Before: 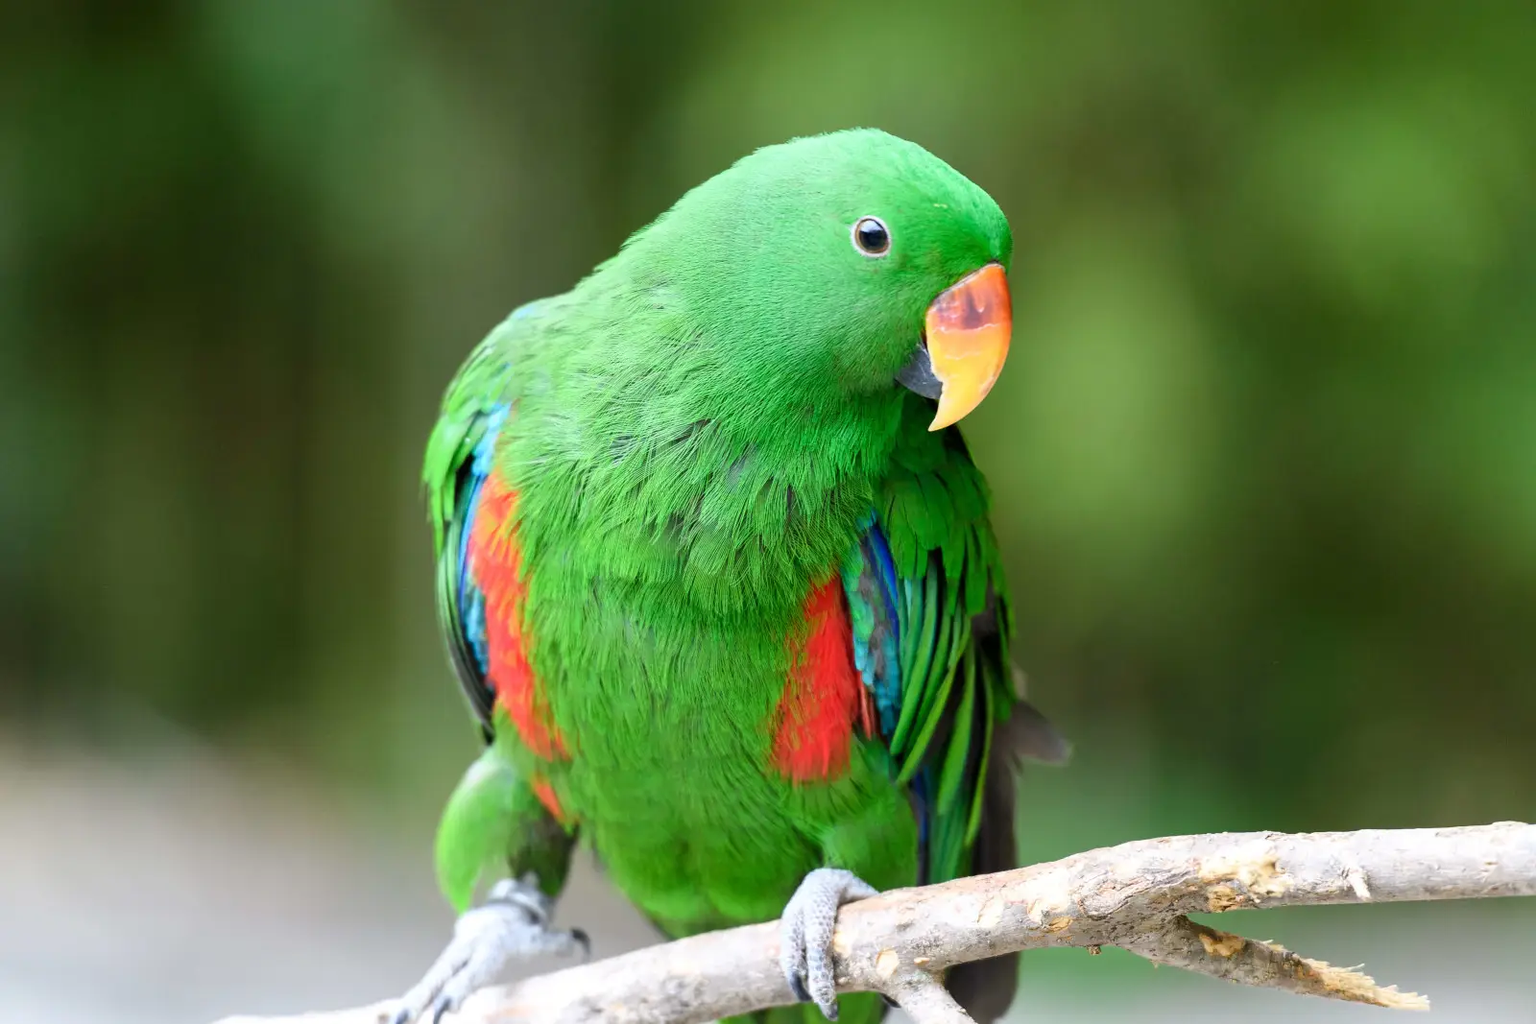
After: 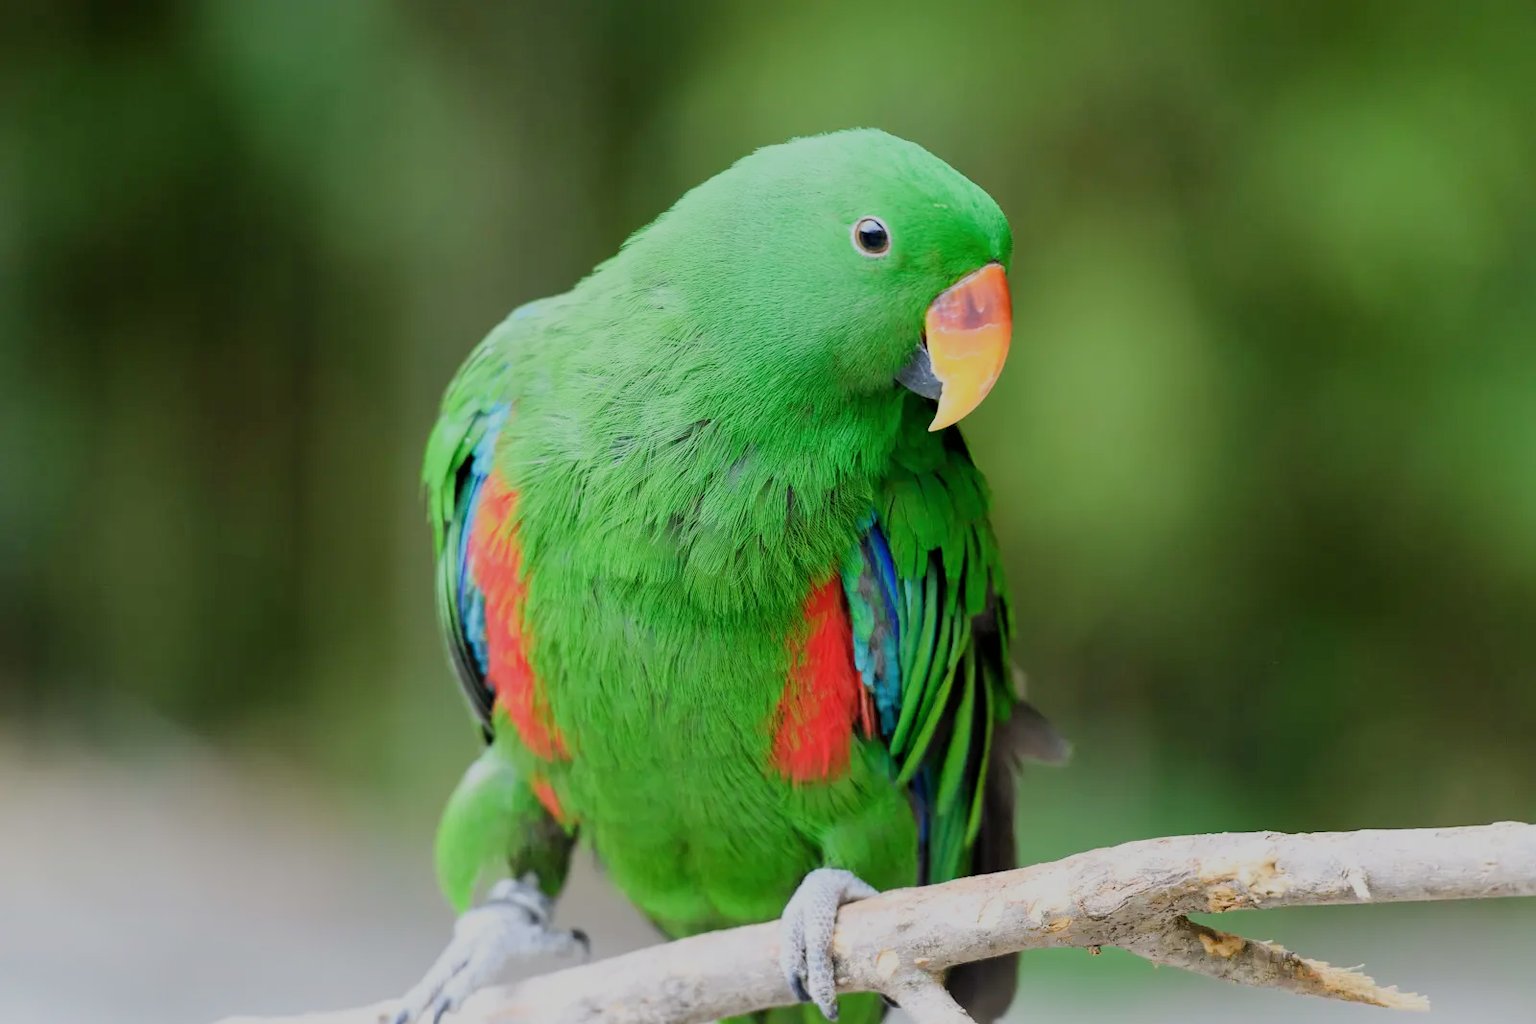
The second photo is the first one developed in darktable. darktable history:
color balance rgb: perceptual saturation grading › global saturation -0.31%, global vibrance -8%, contrast -13%, saturation formula JzAzBz (2021)
filmic rgb: black relative exposure -7.65 EV, white relative exposure 4.56 EV, hardness 3.61, contrast 1.05
